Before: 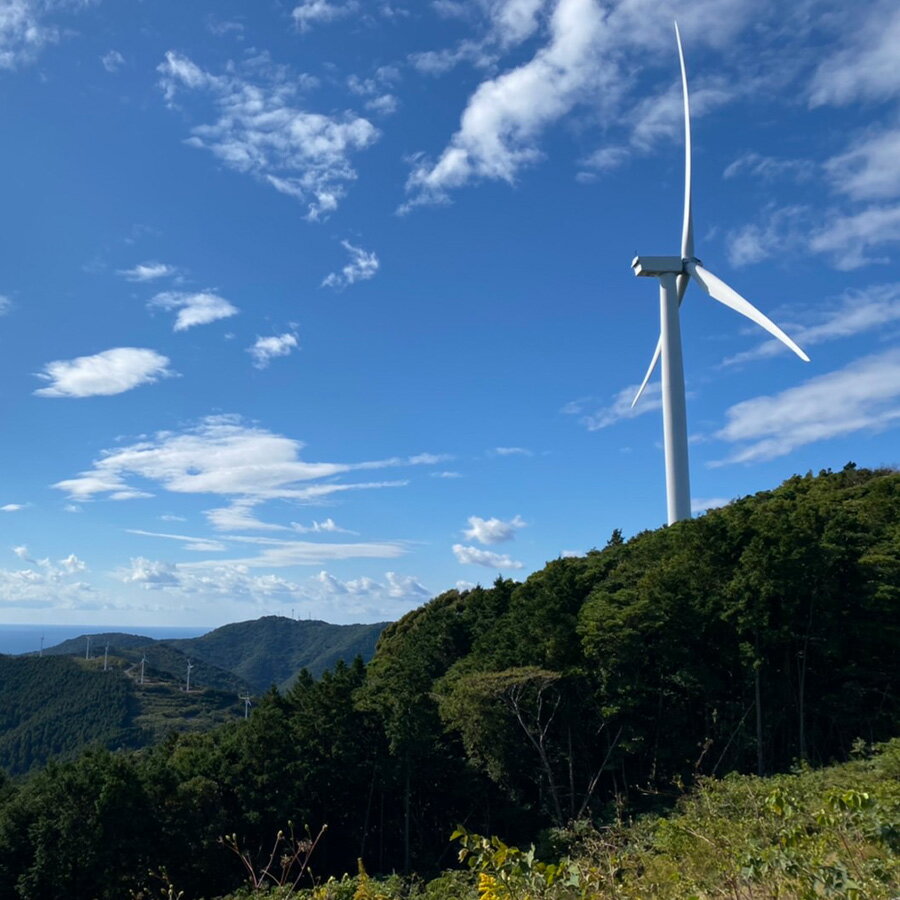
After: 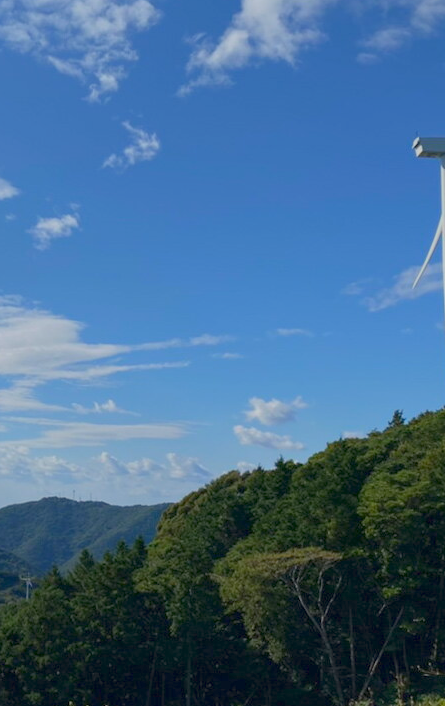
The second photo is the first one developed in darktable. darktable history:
crop and rotate: angle 0.02°, left 24.353%, top 13.219%, right 26.156%, bottom 8.224%
color balance rgb: contrast -30%
